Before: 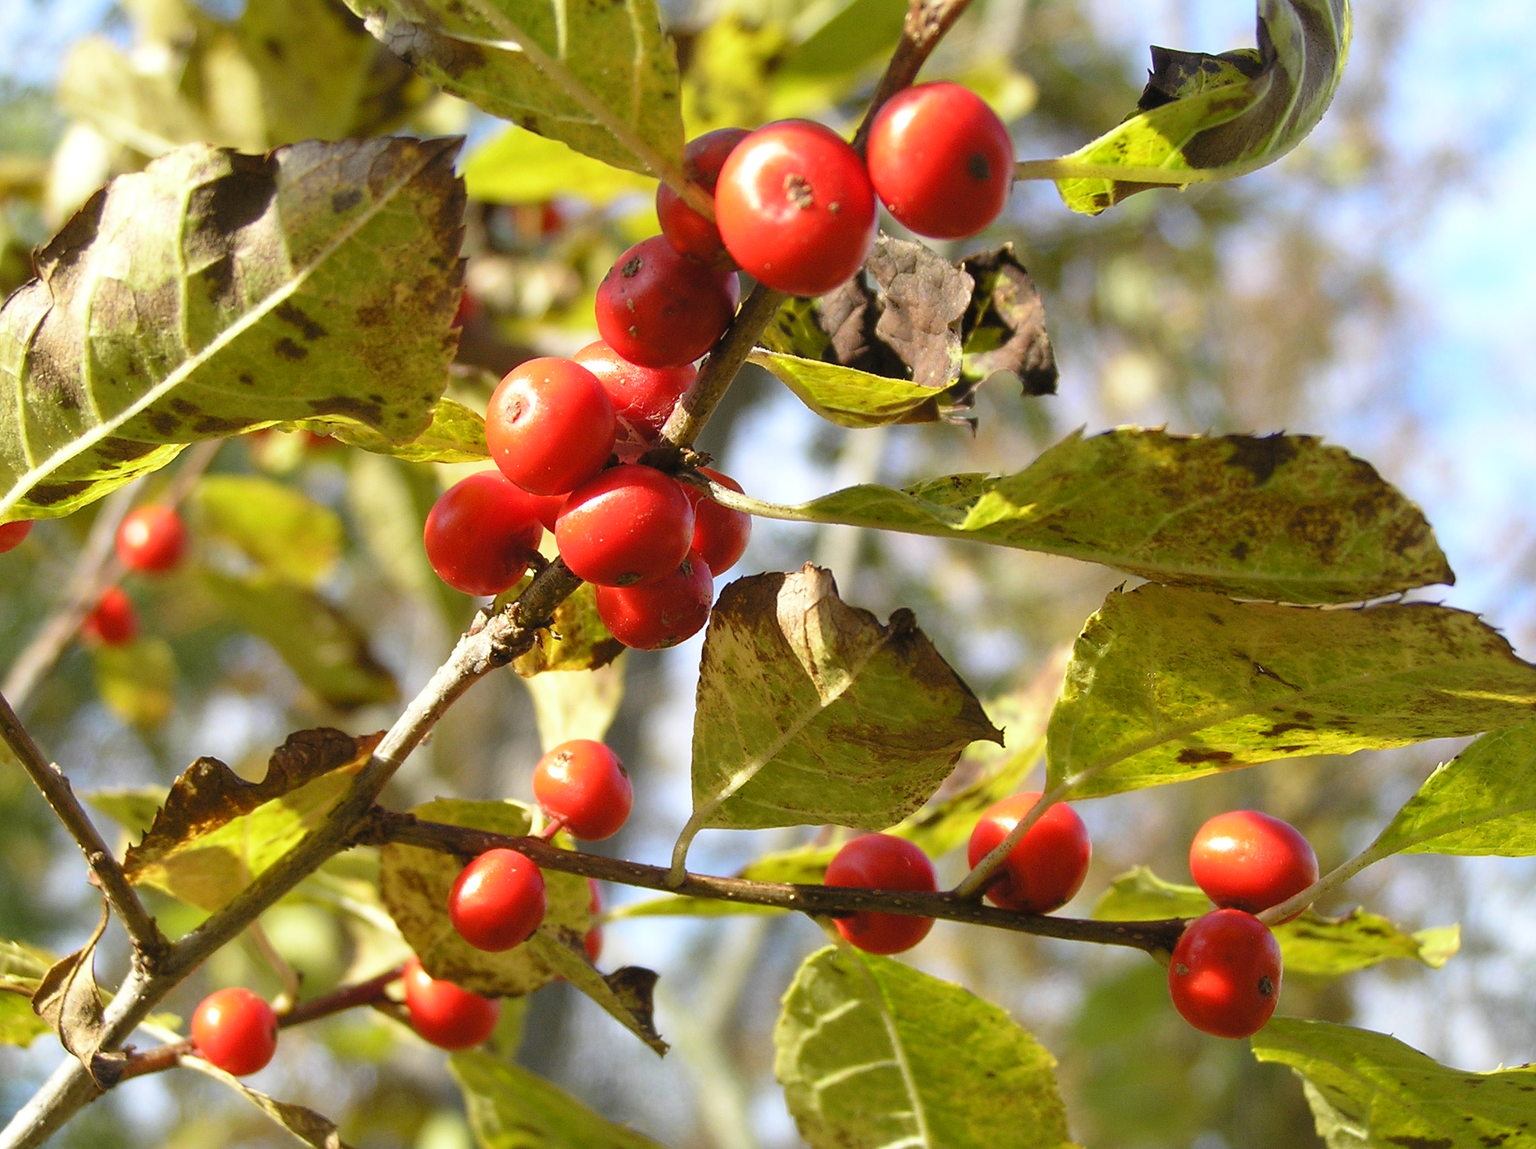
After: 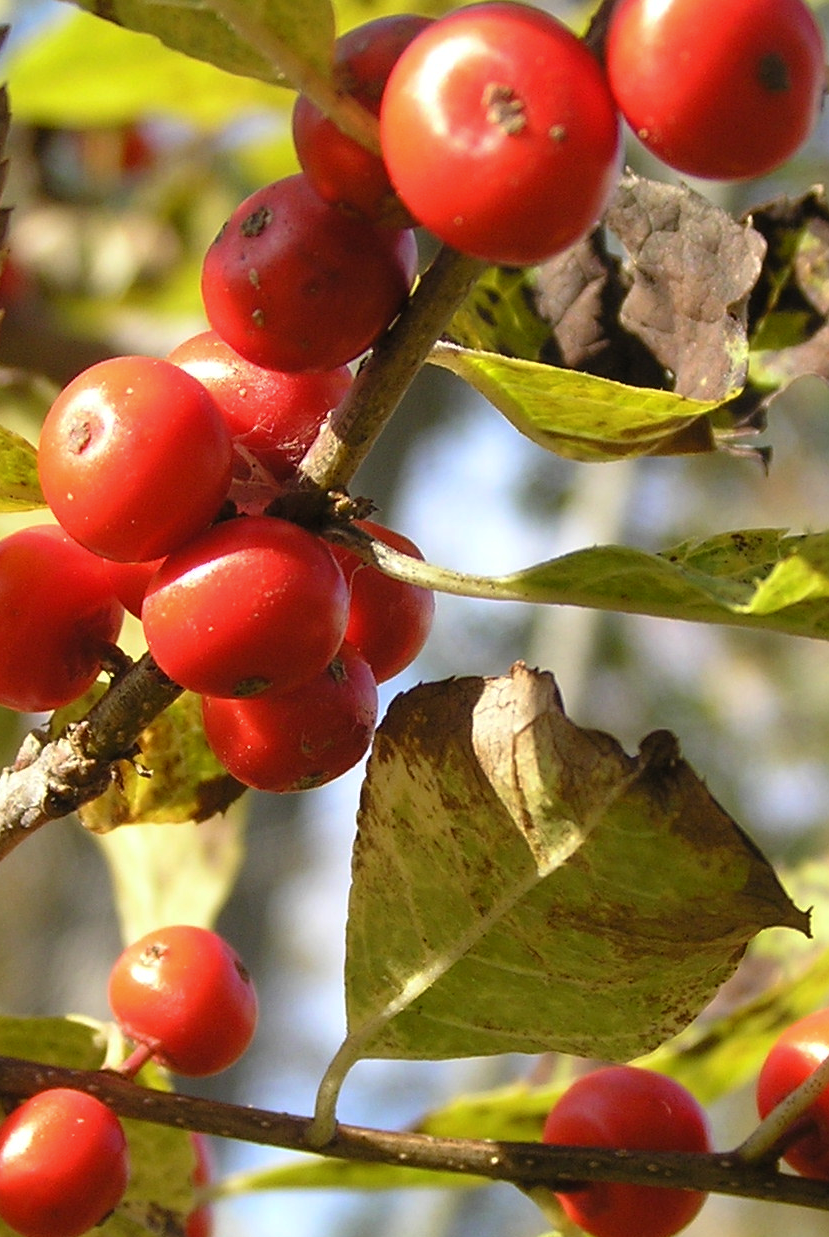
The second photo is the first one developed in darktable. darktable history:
base curve: curves: ch0 [(0, 0) (0.74, 0.67) (1, 1)], preserve colors none
crop and rotate: left 29.96%, top 10.281%, right 33.8%, bottom 17.434%
